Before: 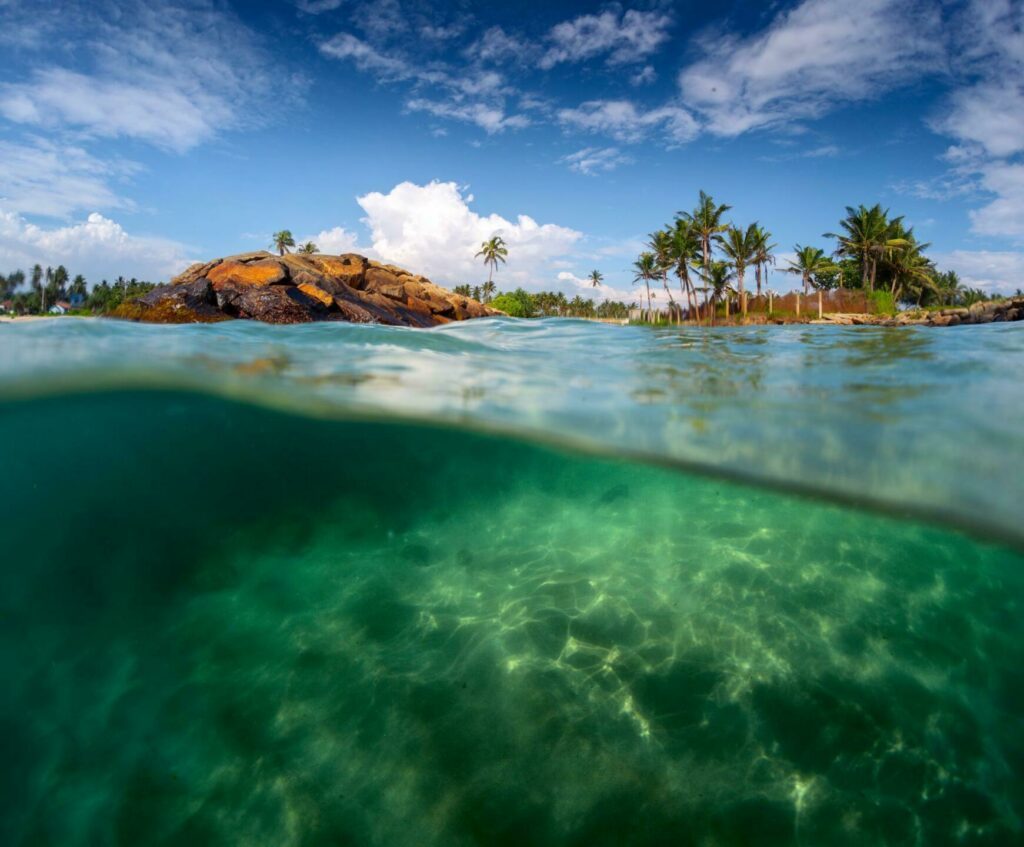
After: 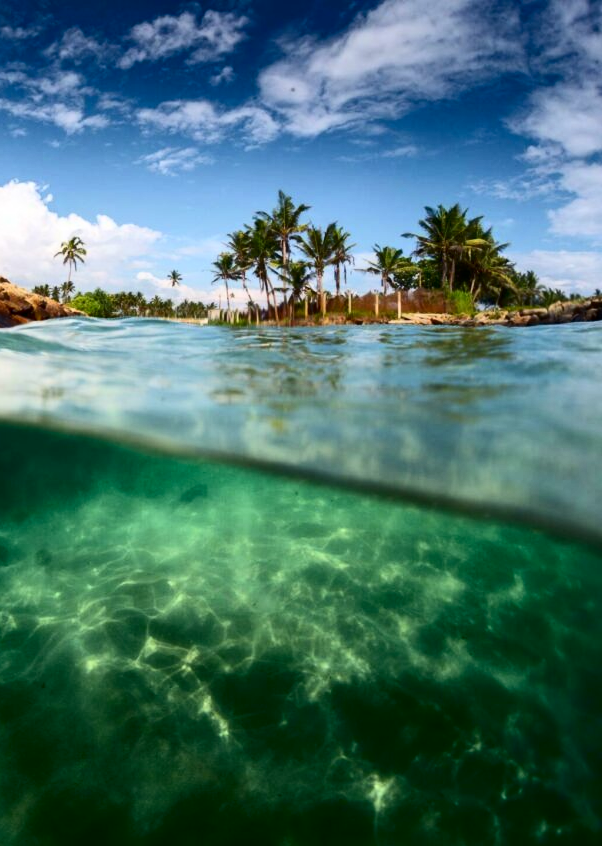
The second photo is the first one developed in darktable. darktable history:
contrast brightness saturation: contrast 0.28
crop: left 41.187%
shadows and highlights: shadows 22.85, highlights -49.01, soften with gaussian
